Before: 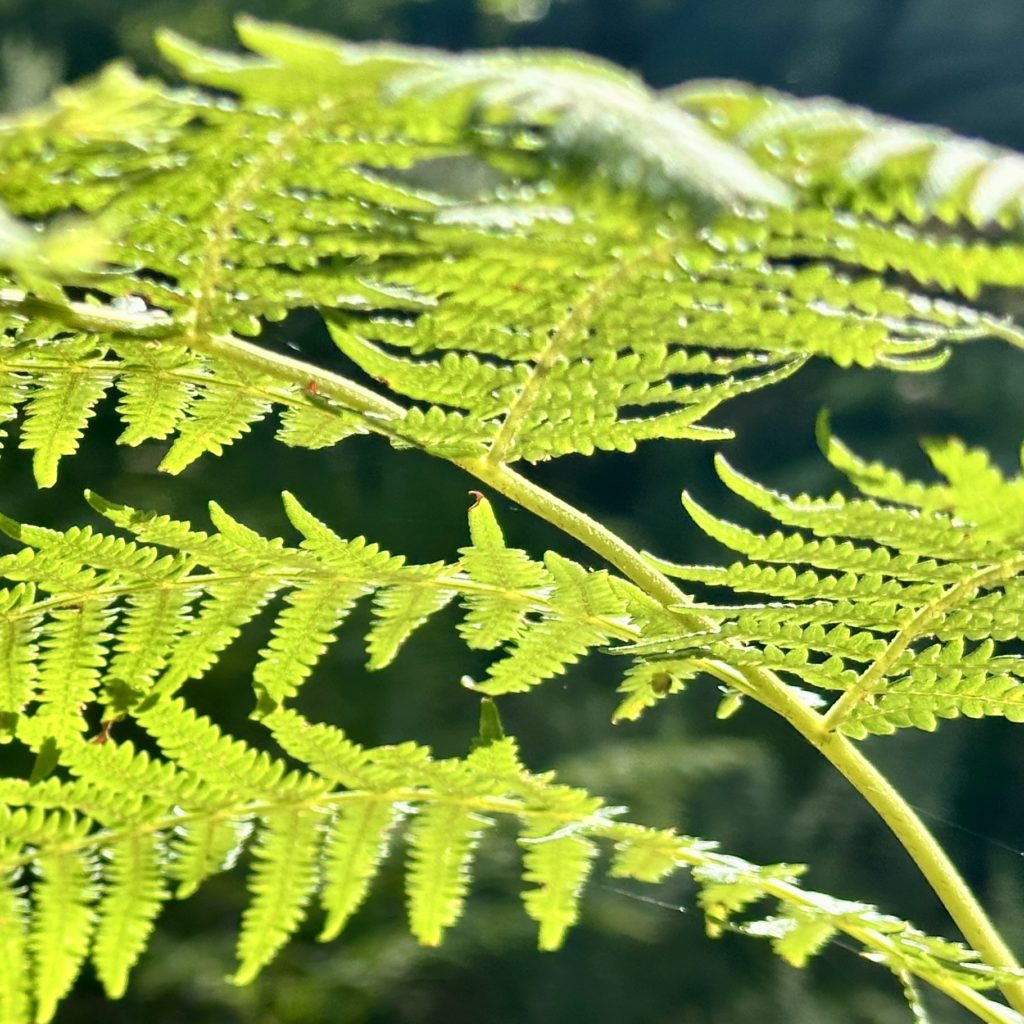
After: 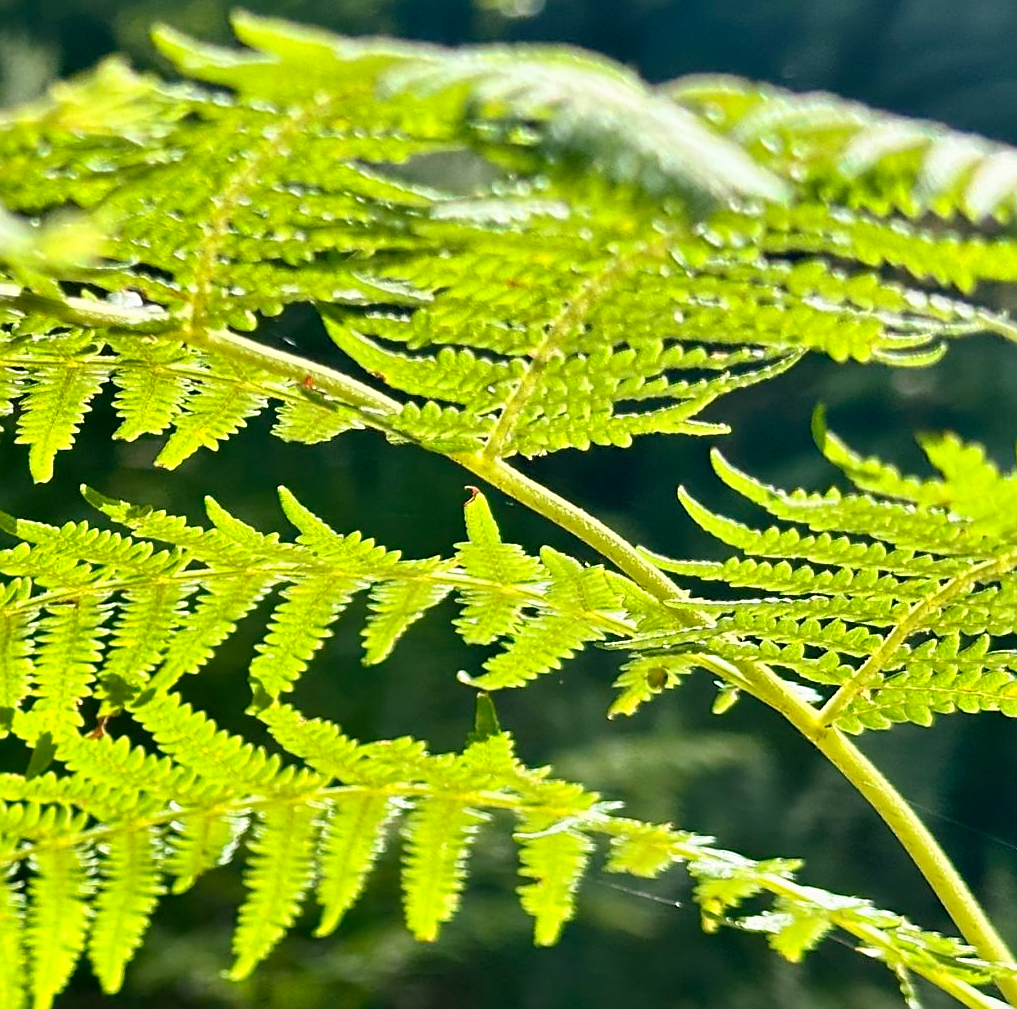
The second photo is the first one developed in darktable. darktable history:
sharpen: on, module defaults
crop: left 0.461%, top 0.502%, right 0.219%, bottom 0.918%
